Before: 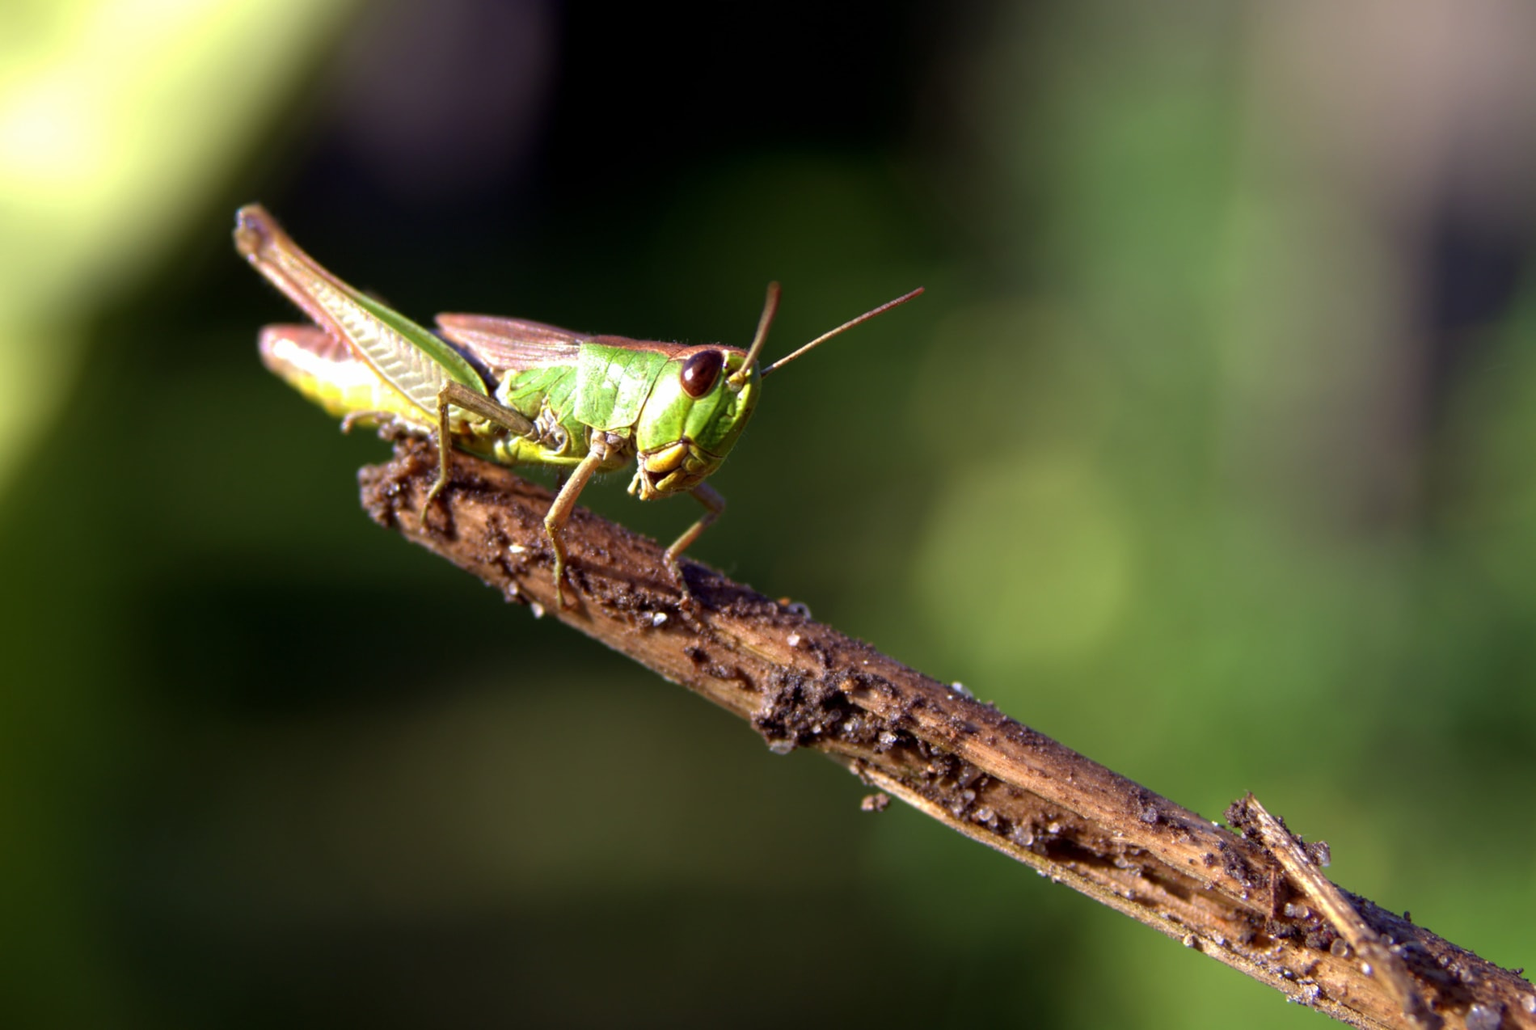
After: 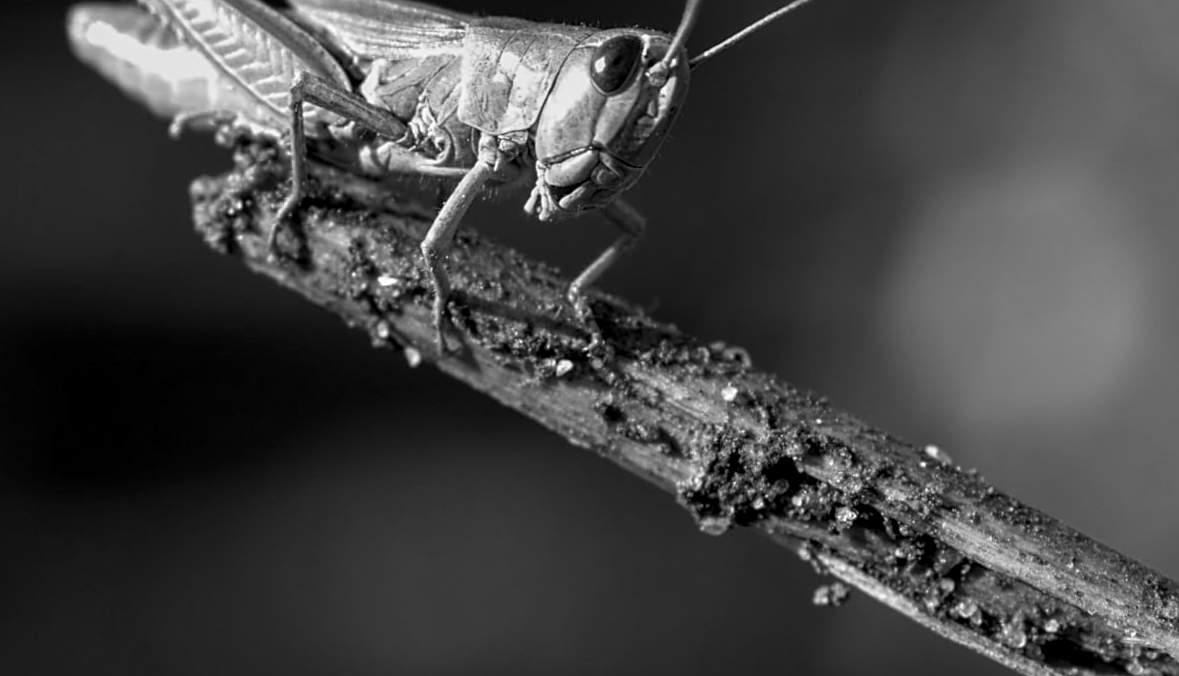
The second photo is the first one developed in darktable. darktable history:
local contrast: detail 130%
crop: left 13.312%, top 31.28%, right 24.627%, bottom 15.582%
color calibration: output gray [0.246, 0.254, 0.501, 0], gray › normalize channels true, illuminant same as pipeline (D50), adaptation XYZ, x 0.346, y 0.359, gamut compression 0
sharpen: on, module defaults
tone equalizer: -8 EV -0.002 EV, -7 EV 0.005 EV, -6 EV -0.009 EV, -5 EV 0.011 EV, -4 EV -0.012 EV, -3 EV 0.007 EV, -2 EV -0.062 EV, -1 EV -0.293 EV, +0 EV -0.582 EV, smoothing diameter 2%, edges refinement/feathering 20, mask exposure compensation -1.57 EV, filter diffusion 5
